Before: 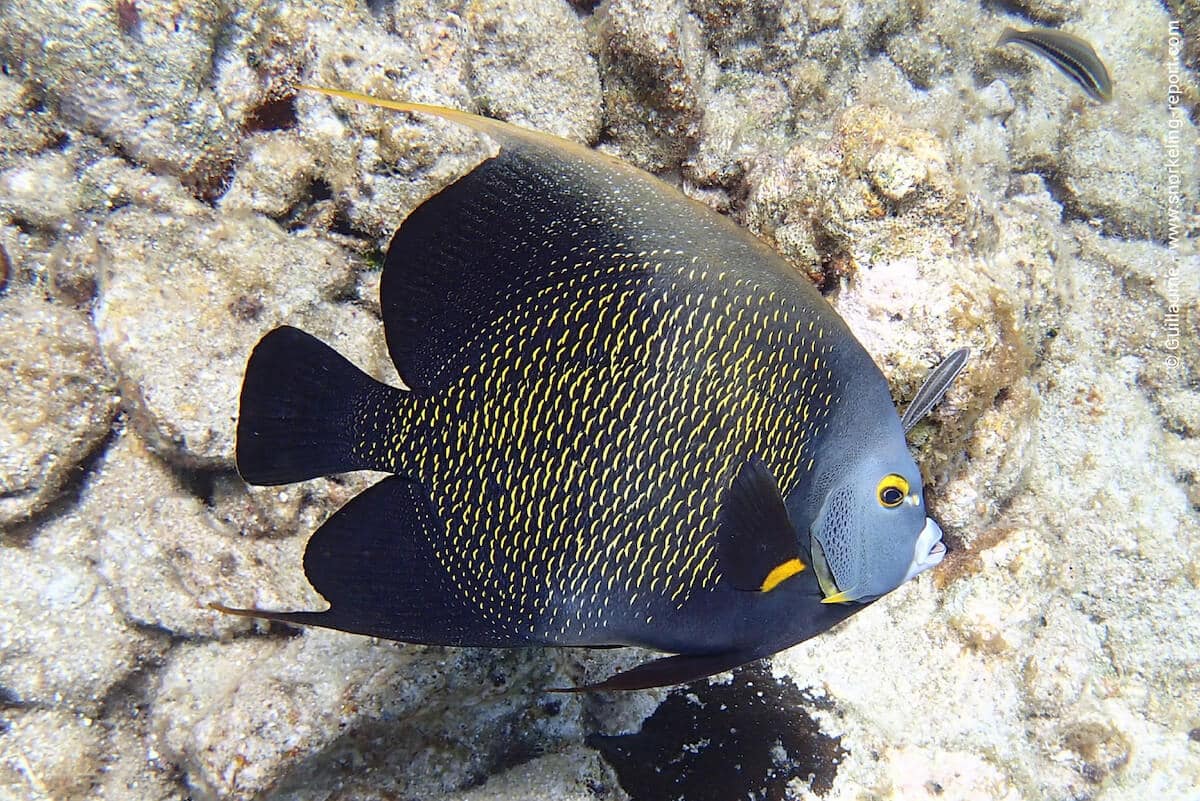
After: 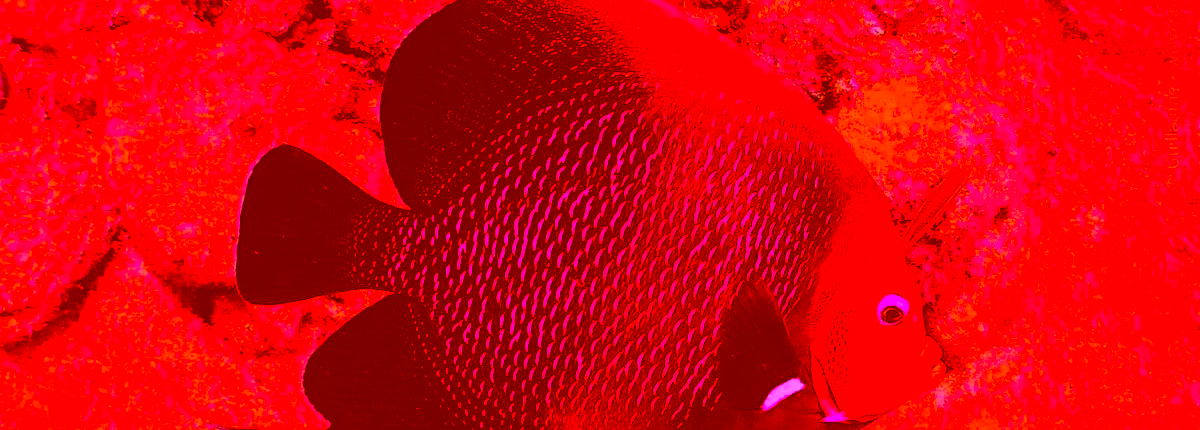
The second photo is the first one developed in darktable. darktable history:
filmic rgb: black relative exposure -7.65 EV, white relative exposure 4.56 EV, hardness 3.61, contrast 0.998
crop and rotate: top 22.711%, bottom 23.517%
tone equalizer: -8 EV -0.438 EV, -7 EV -0.405 EV, -6 EV -0.365 EV, -5 EV -0.234 EV, -3 EV 0.243 EV, -2 EV 0.348 EV, -1 EV 0.374 EV, +0 EV 0.441 EV, edges refinement/feathering 500, mask exposure compensation -1.57 EV, preserve details no
color correction: highlights a* -39.41, highlights b* -39.96, shadows a* -39.46, shadows b* -39.84, saturation -2.97
